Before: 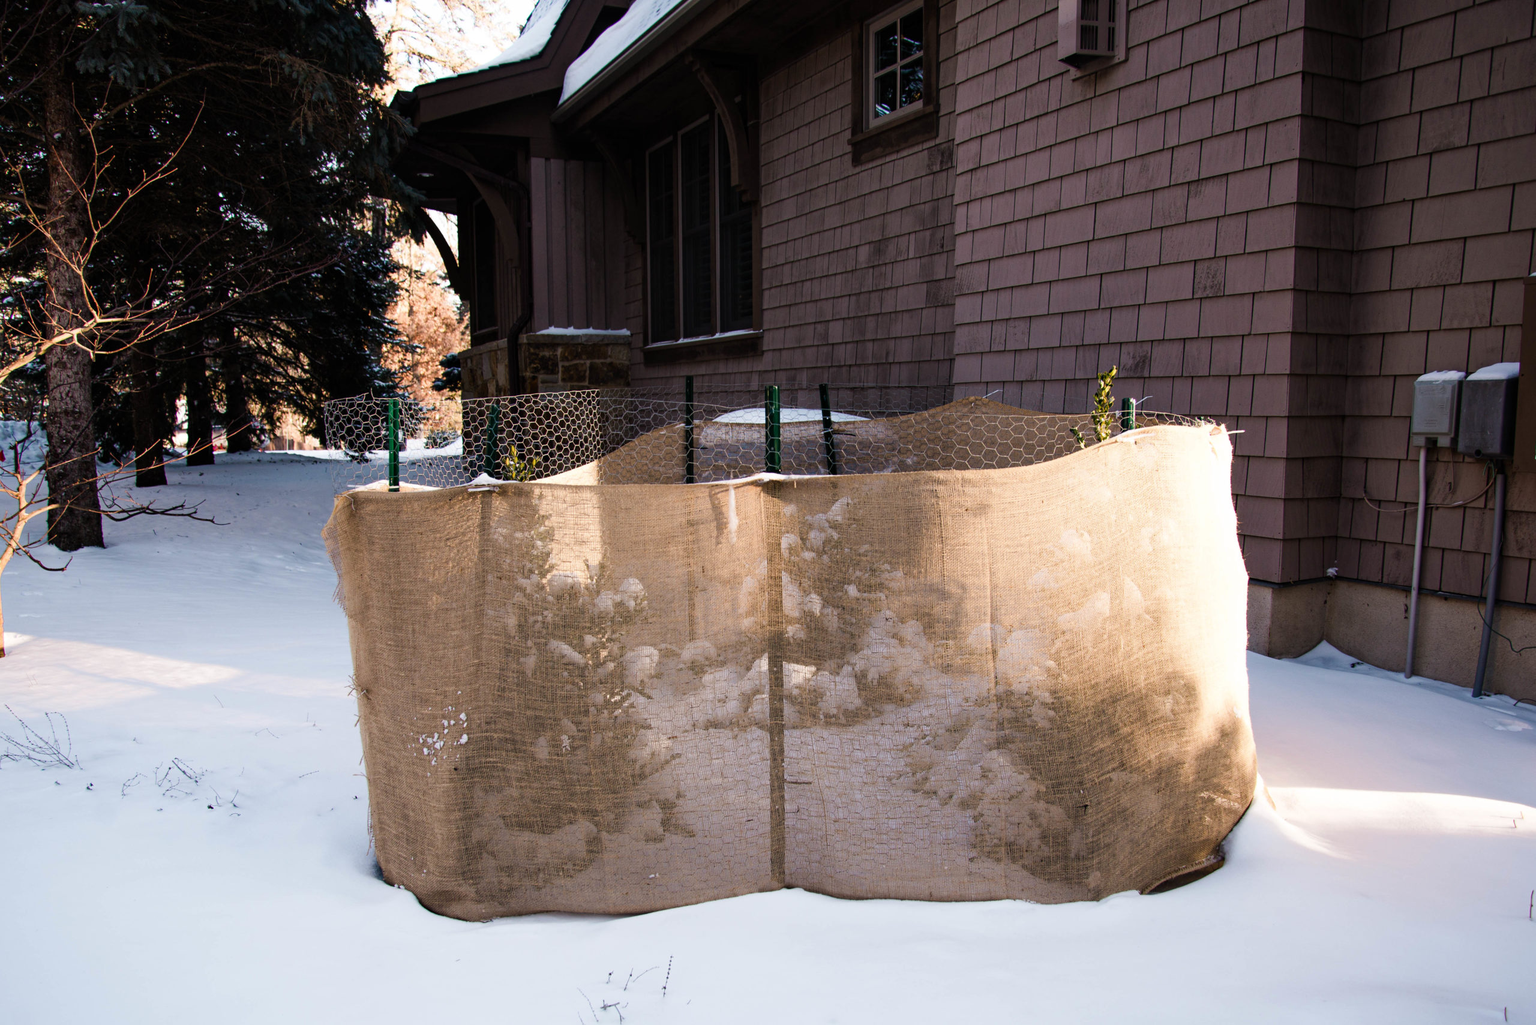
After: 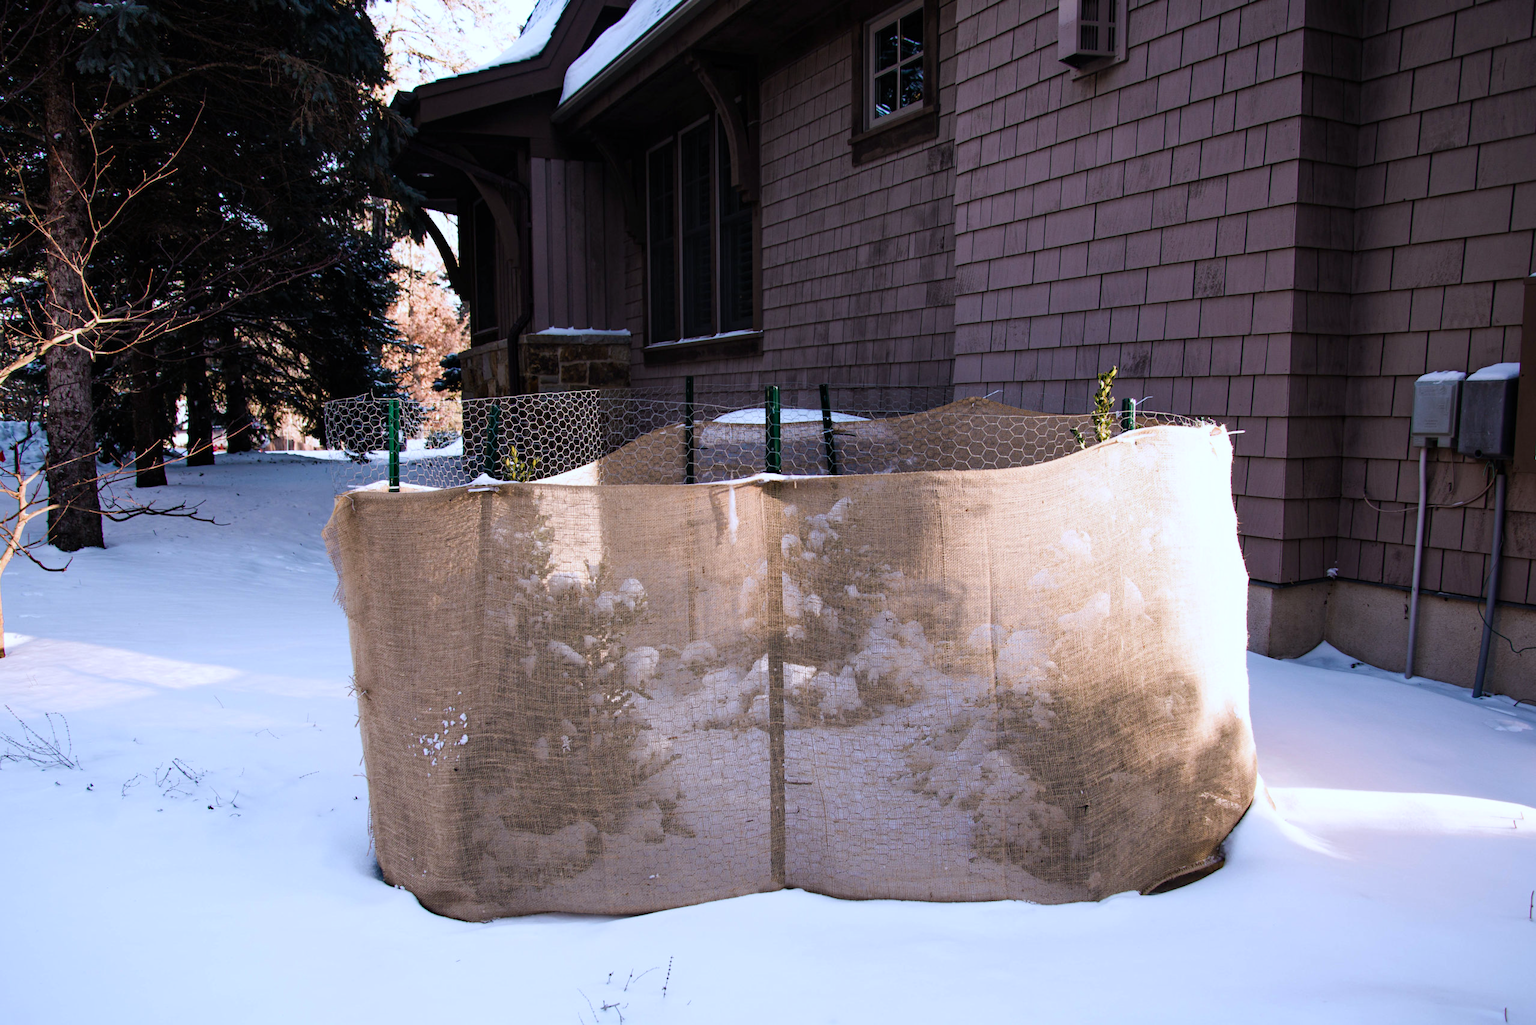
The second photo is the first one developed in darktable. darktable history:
color calibration: illuminant custom, x 0.372, y 0.383, temperature 4278.93 K
